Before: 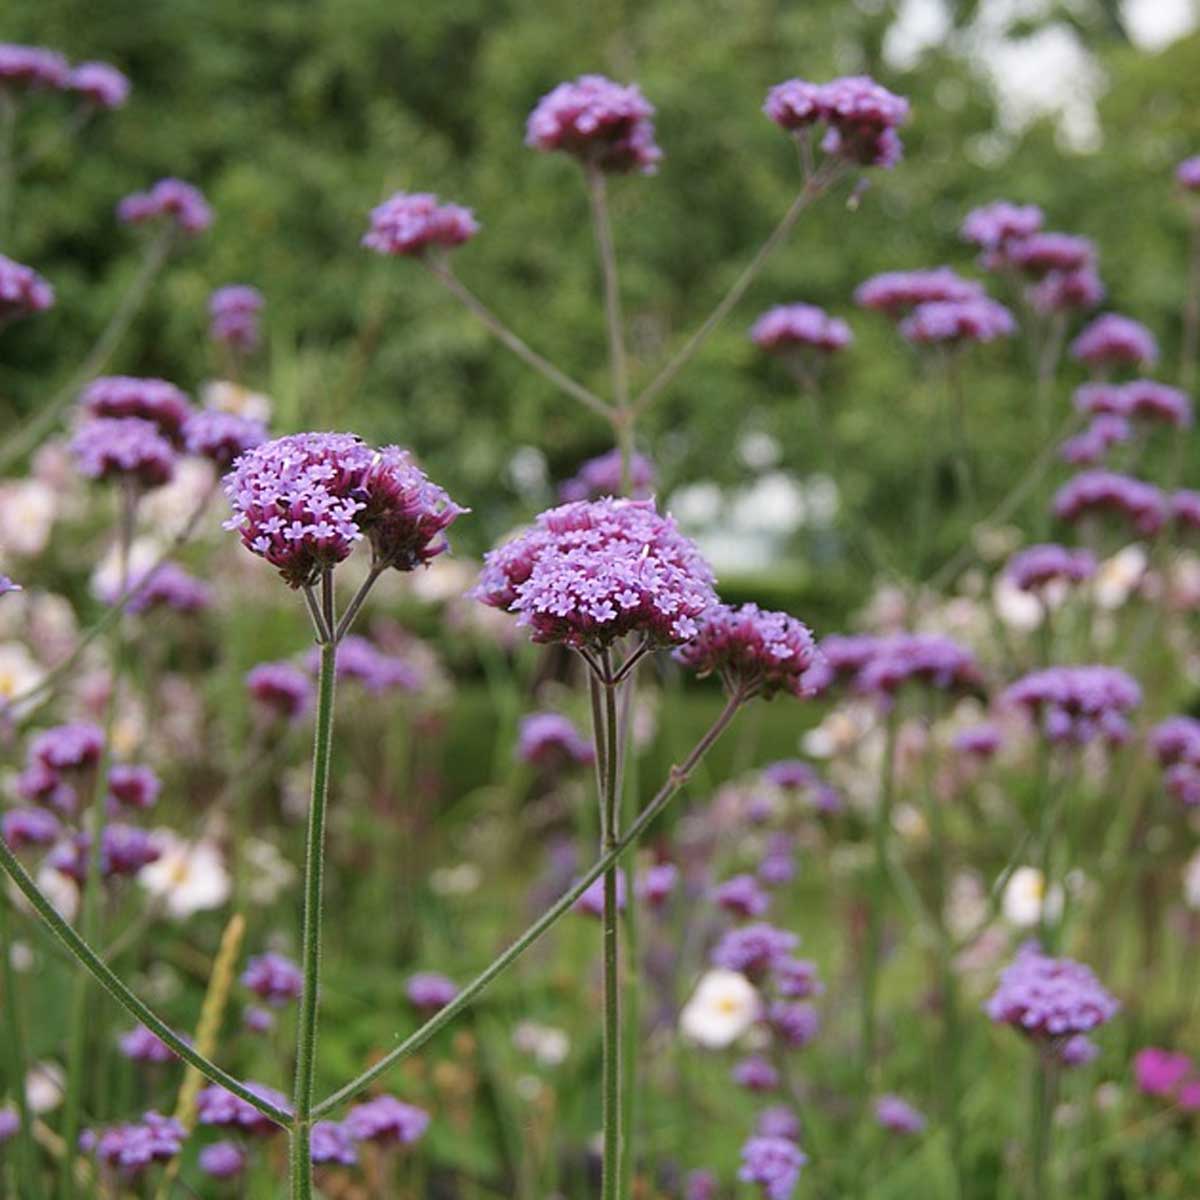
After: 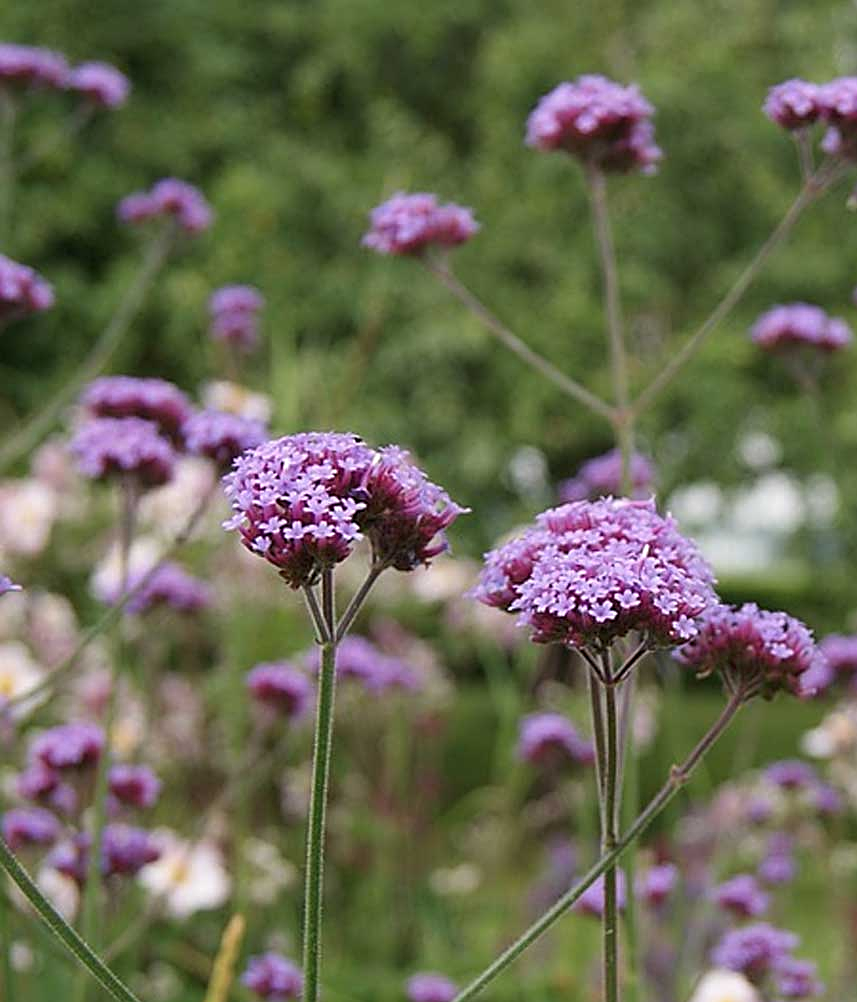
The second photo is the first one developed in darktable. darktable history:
sharpen: on, module defaults
crop: right 28.53%, bottom 16.459%
